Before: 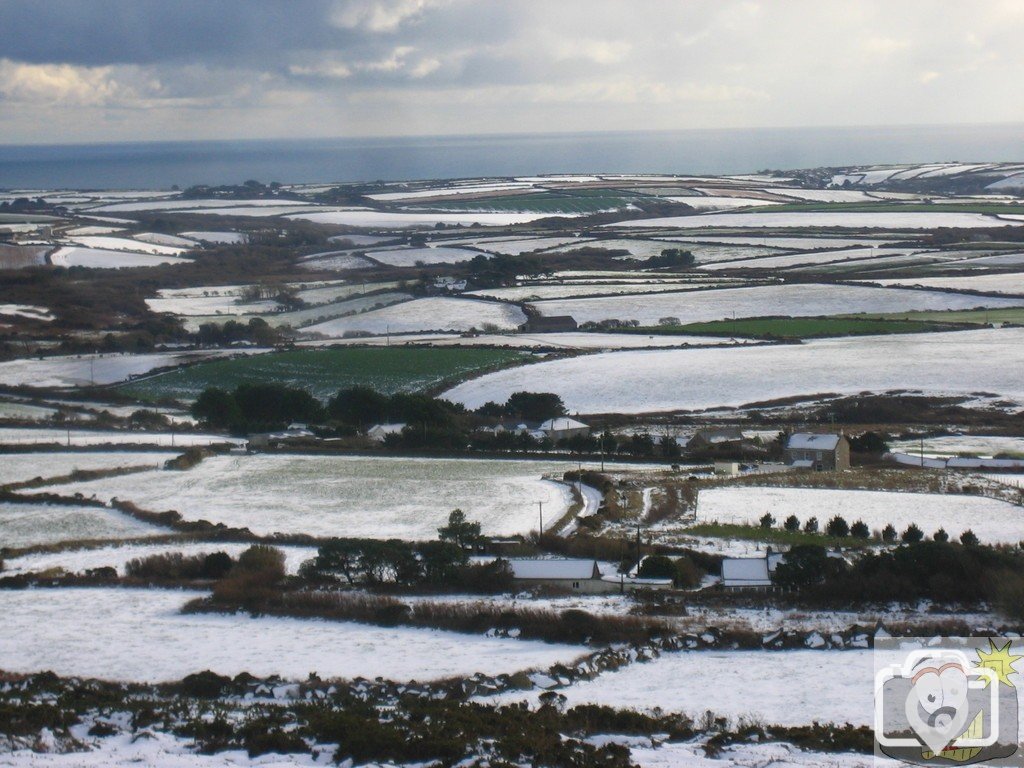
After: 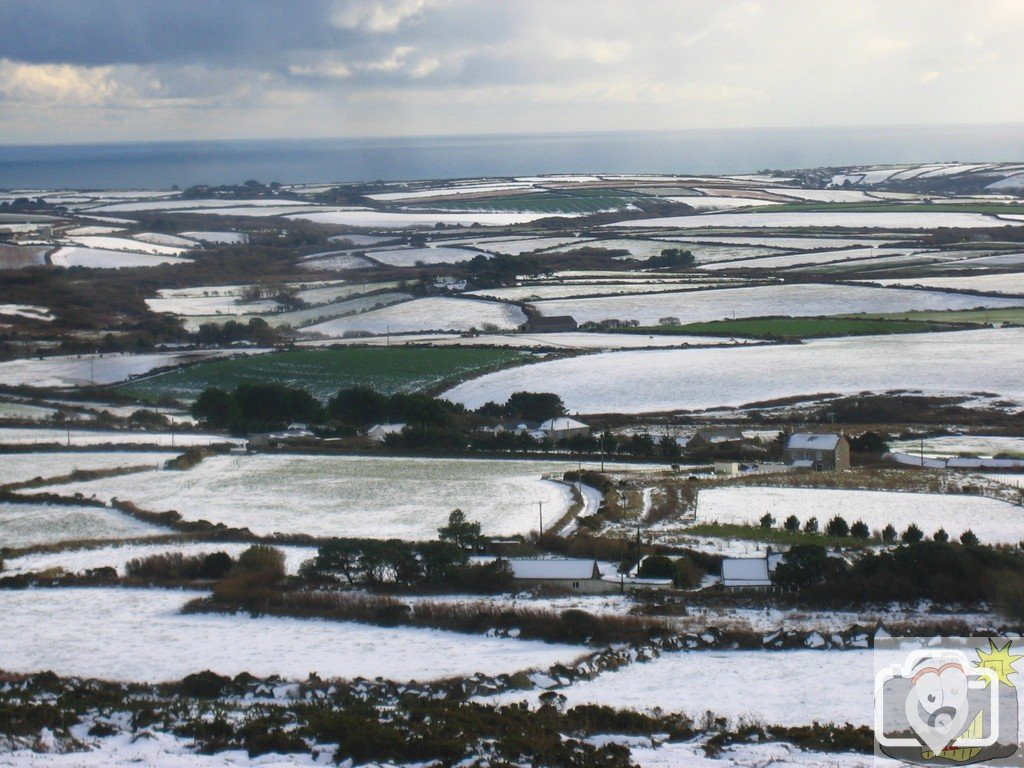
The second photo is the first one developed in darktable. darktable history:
contrast brightness saturation: contrast 0.104, brightness 0.035, saturation 0.087
